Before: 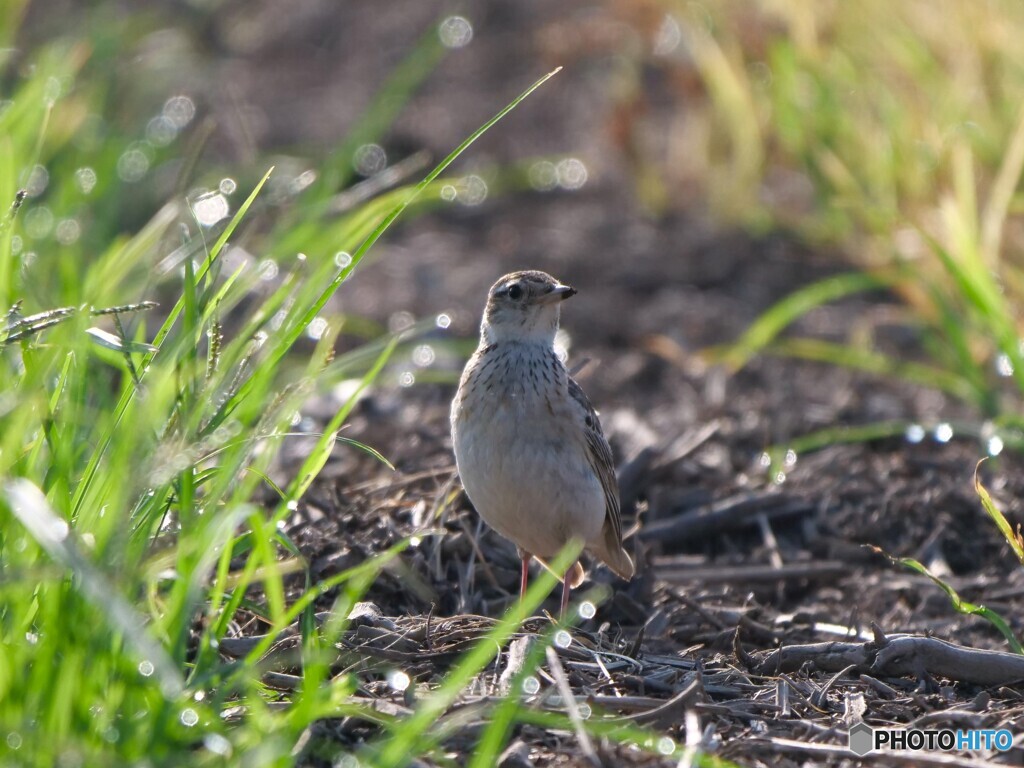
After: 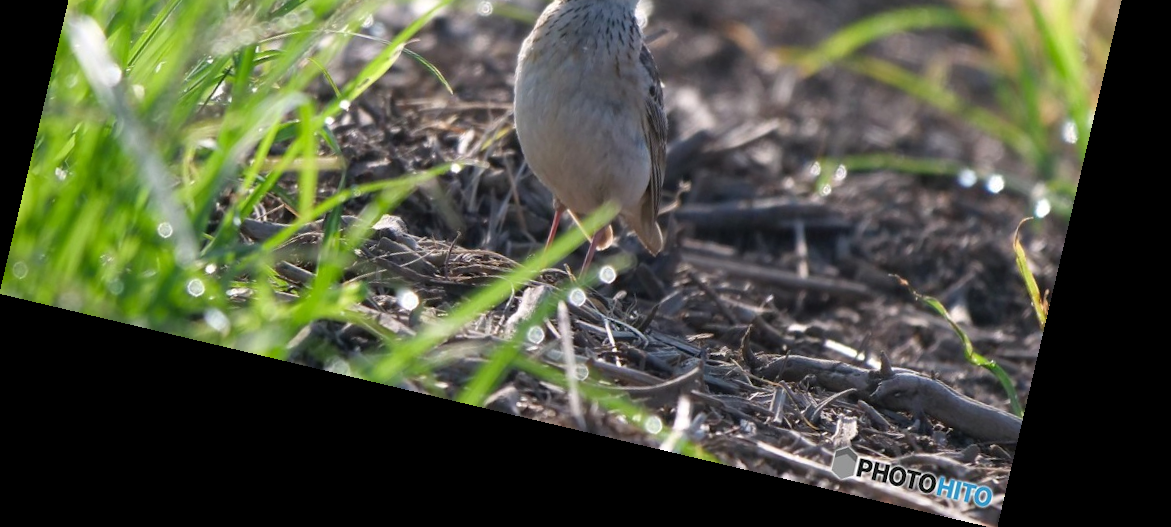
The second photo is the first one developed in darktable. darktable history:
crop and rotate: top 46.237%
rotate and perspective: rotation 13.27°, automatic cropping off
